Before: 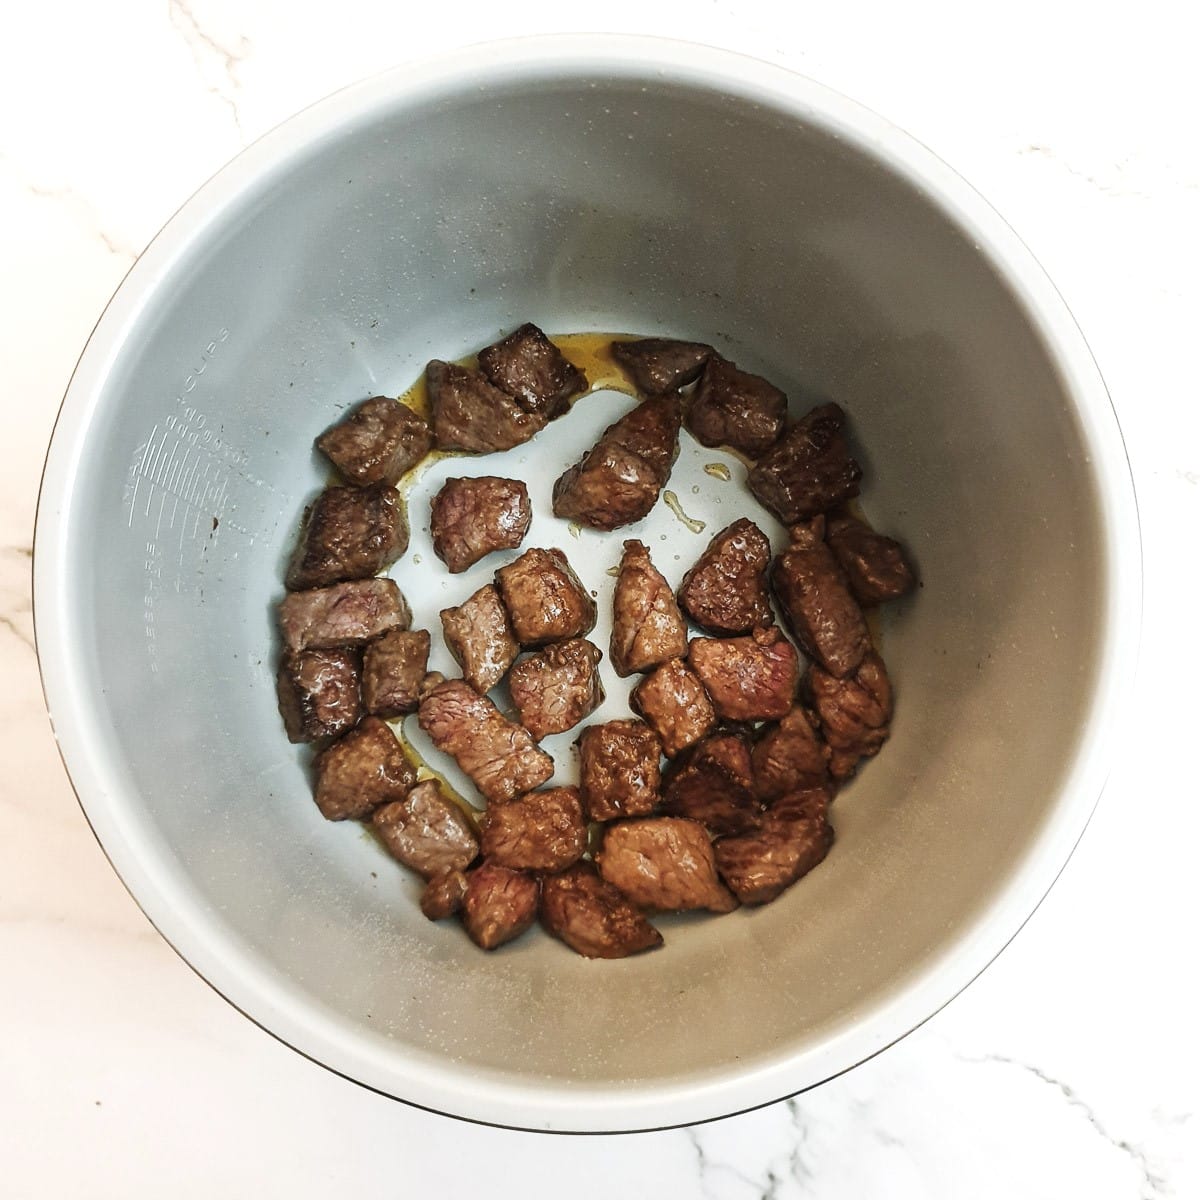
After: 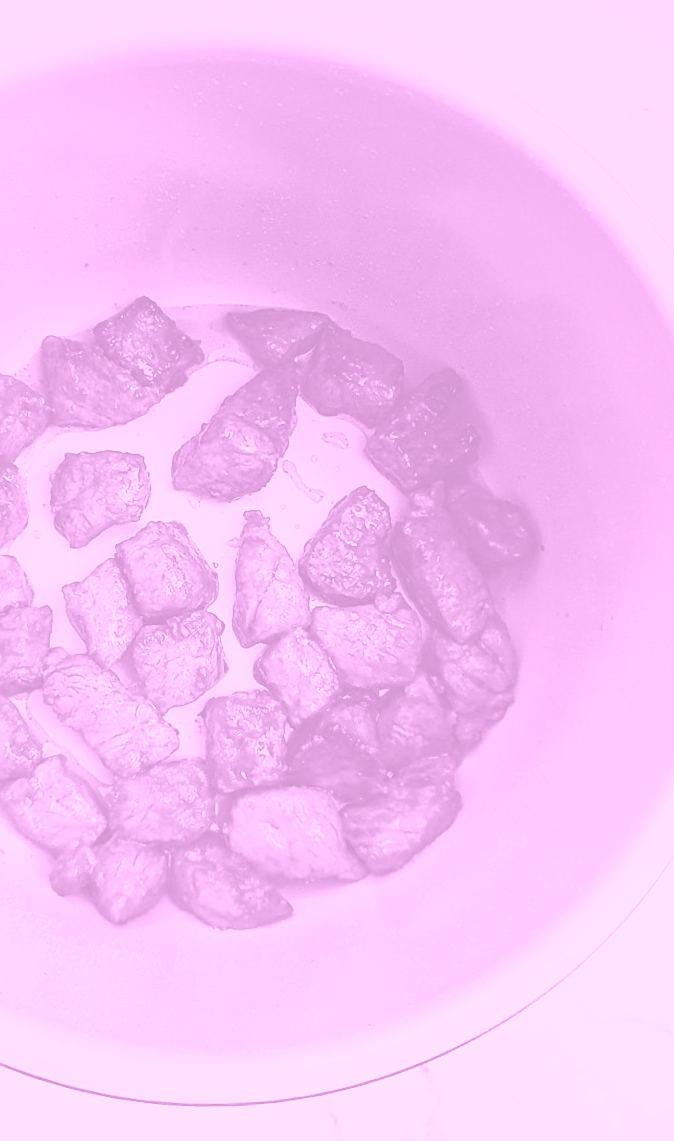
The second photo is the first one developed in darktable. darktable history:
crop: left 31.458%, top 0%, right 11.876%
shadows and highlights: on, module defaults
colorize: hue 331.2°, saturation 75%, source mix 30.28%, lightness 70.52%, version 1
rotate and perspective: rotation -1.42°, crop left 0.016, crop right 0.984, crop top 0.035, crop bottom 0.965
contrast brightness saturation: contrast -0.05, saturation -0.41
sharpen: on, module defaults
base curve: curves: ch0 [(0, 0) (0.028, 0.03) (0.121, 0.232) (0.46, 0.748) (0.859, 0.968) (1, 1)], preserve colors none
graduated density: hue 238.83°, saturation 50%
